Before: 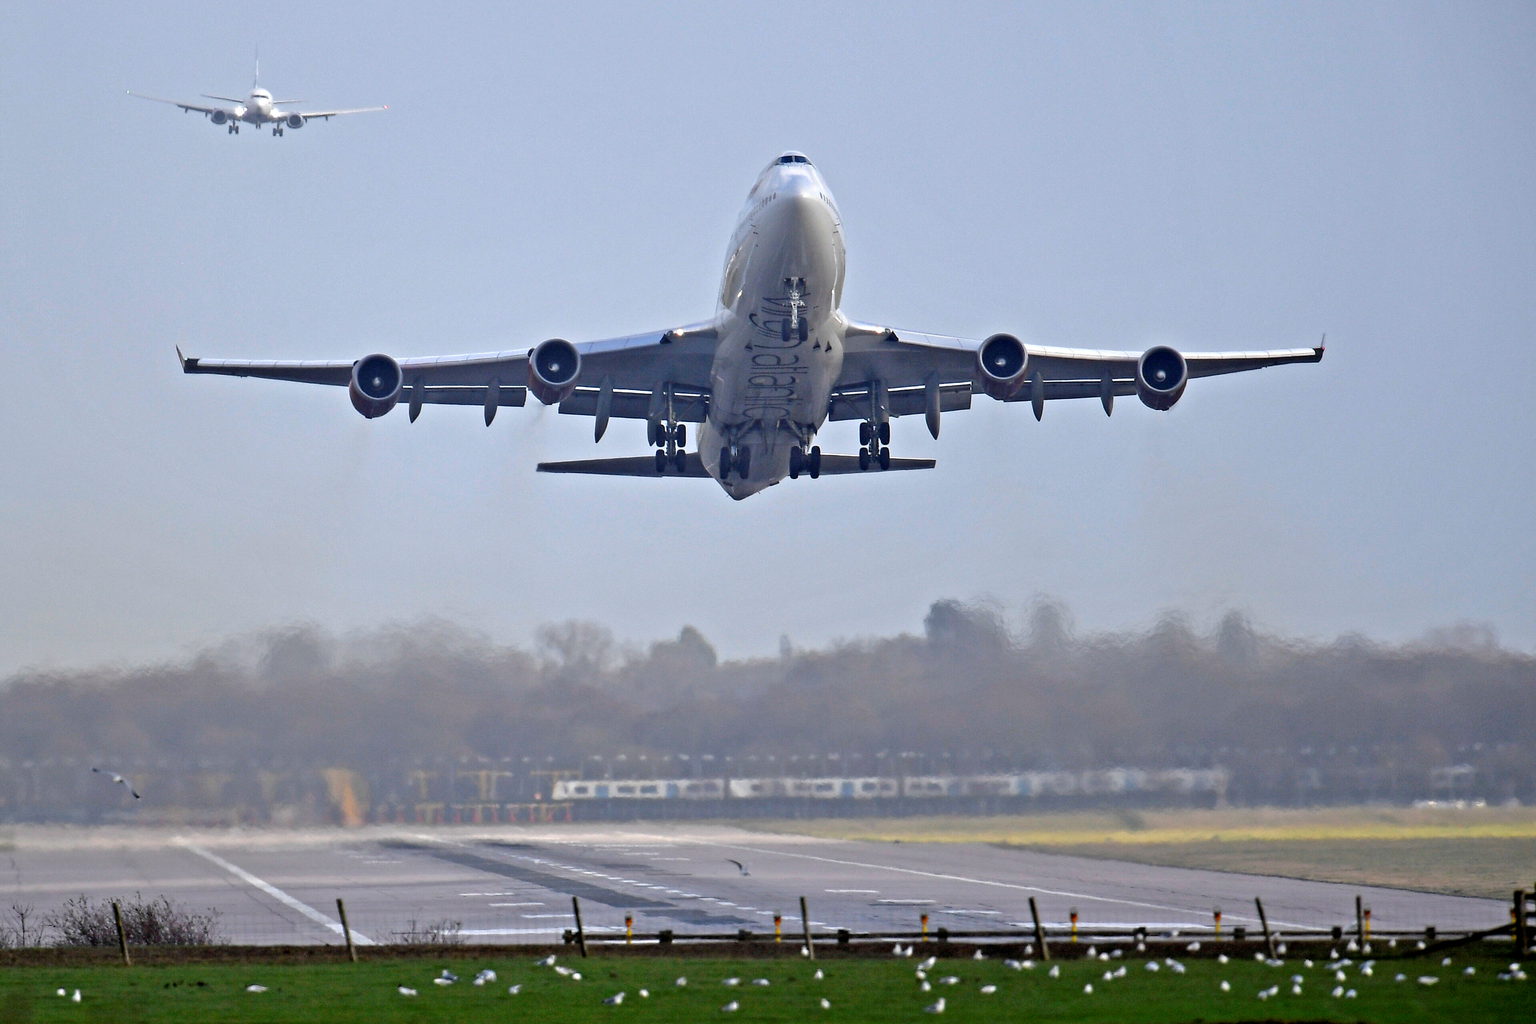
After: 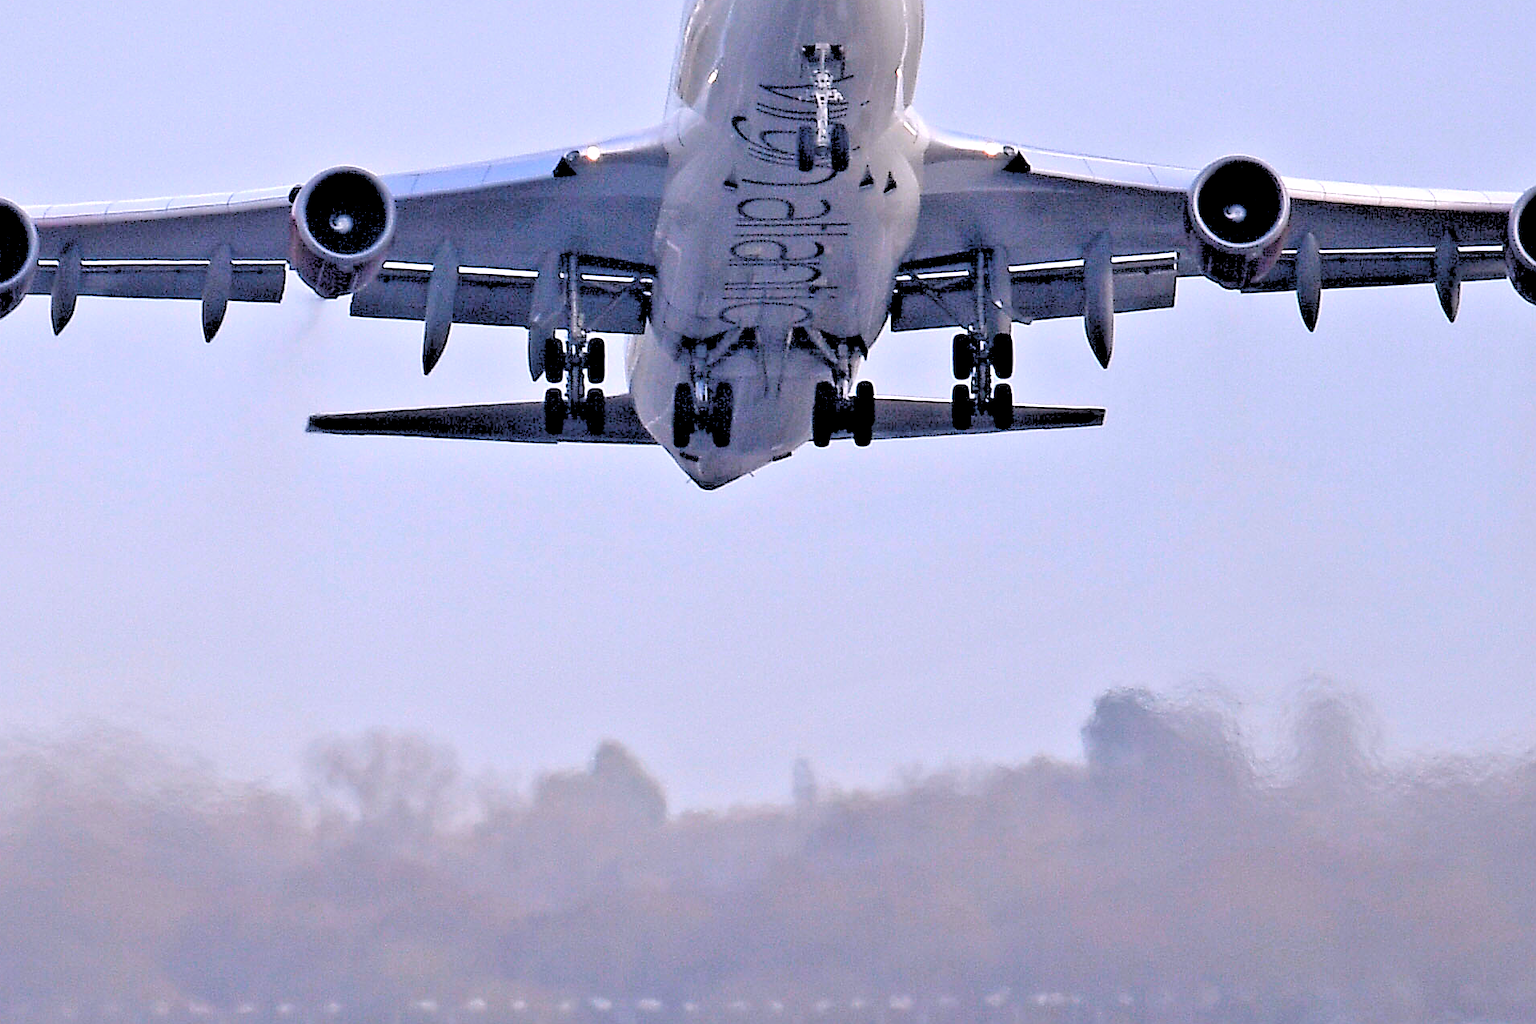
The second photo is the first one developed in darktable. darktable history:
crop: left 25%, top 25%, right 25%, bottom 25%
sharpen: on, module defaults
rgb levels: levels [[0.027, 0.429, 0.996], [0, 0.5, 1], [0, 0.5, 1]]
white balance: red 1.05, blue 1.072
